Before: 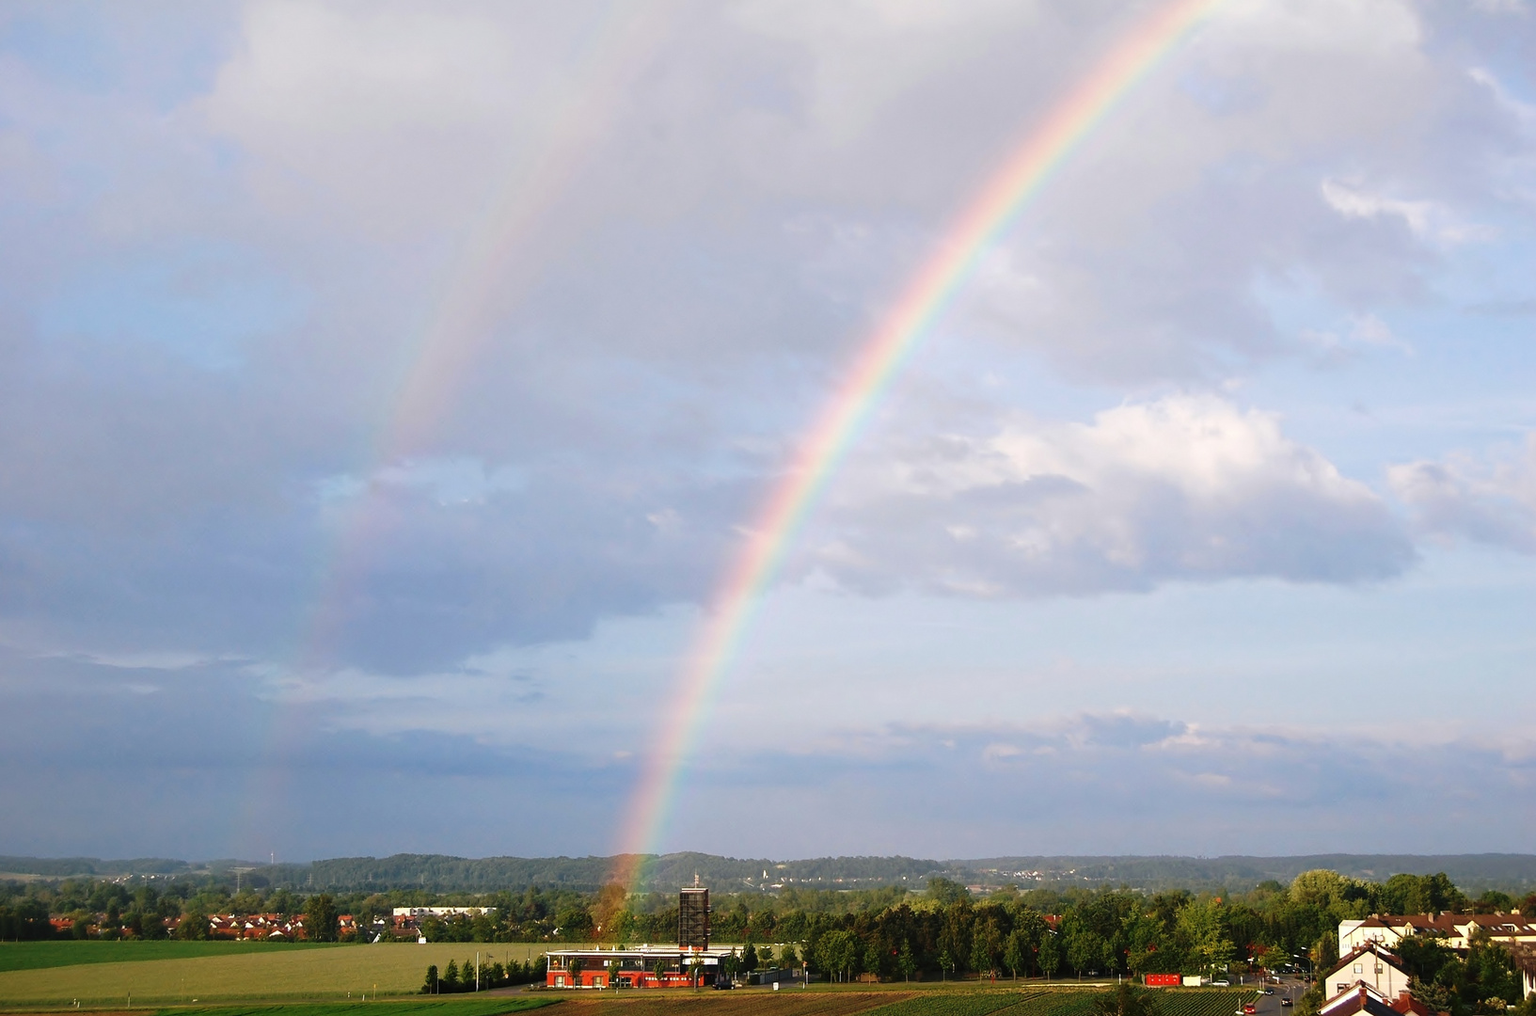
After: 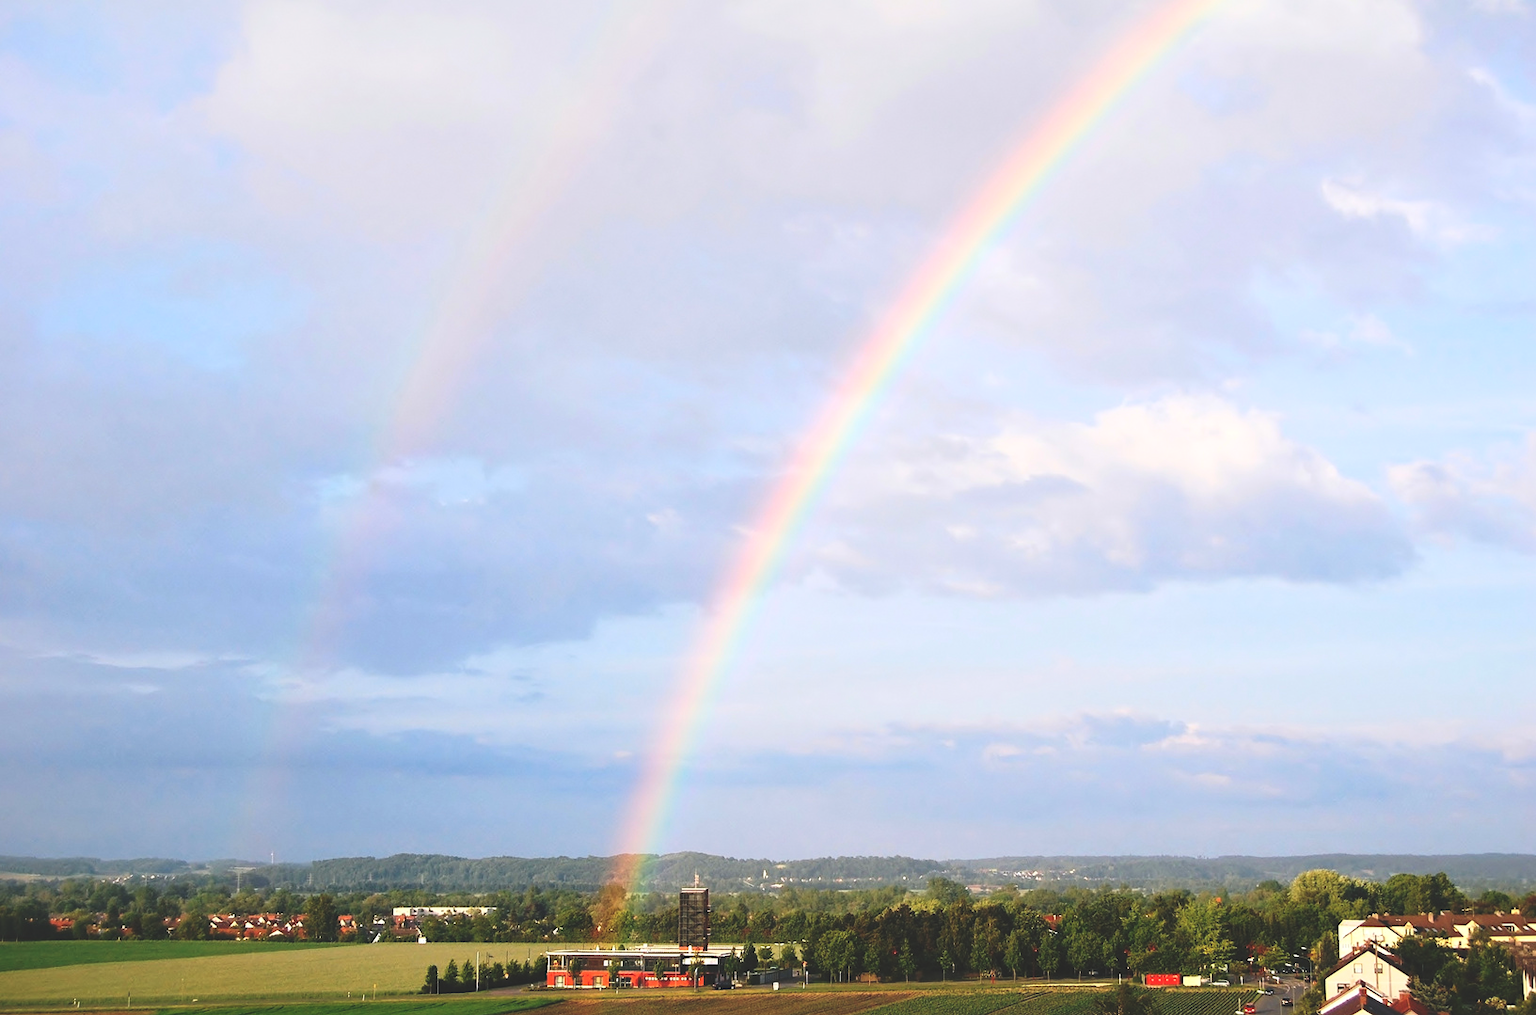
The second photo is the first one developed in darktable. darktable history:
exposure: black level correction -0.015, compensate highlight preservation false
contrast brightness saturation: contrast 0.204, brightness 0.165, saturation 0.216
local contrast: mode bilateral grid, contrast 20, coarseness 51, detail 119%, midtone range 0.2
